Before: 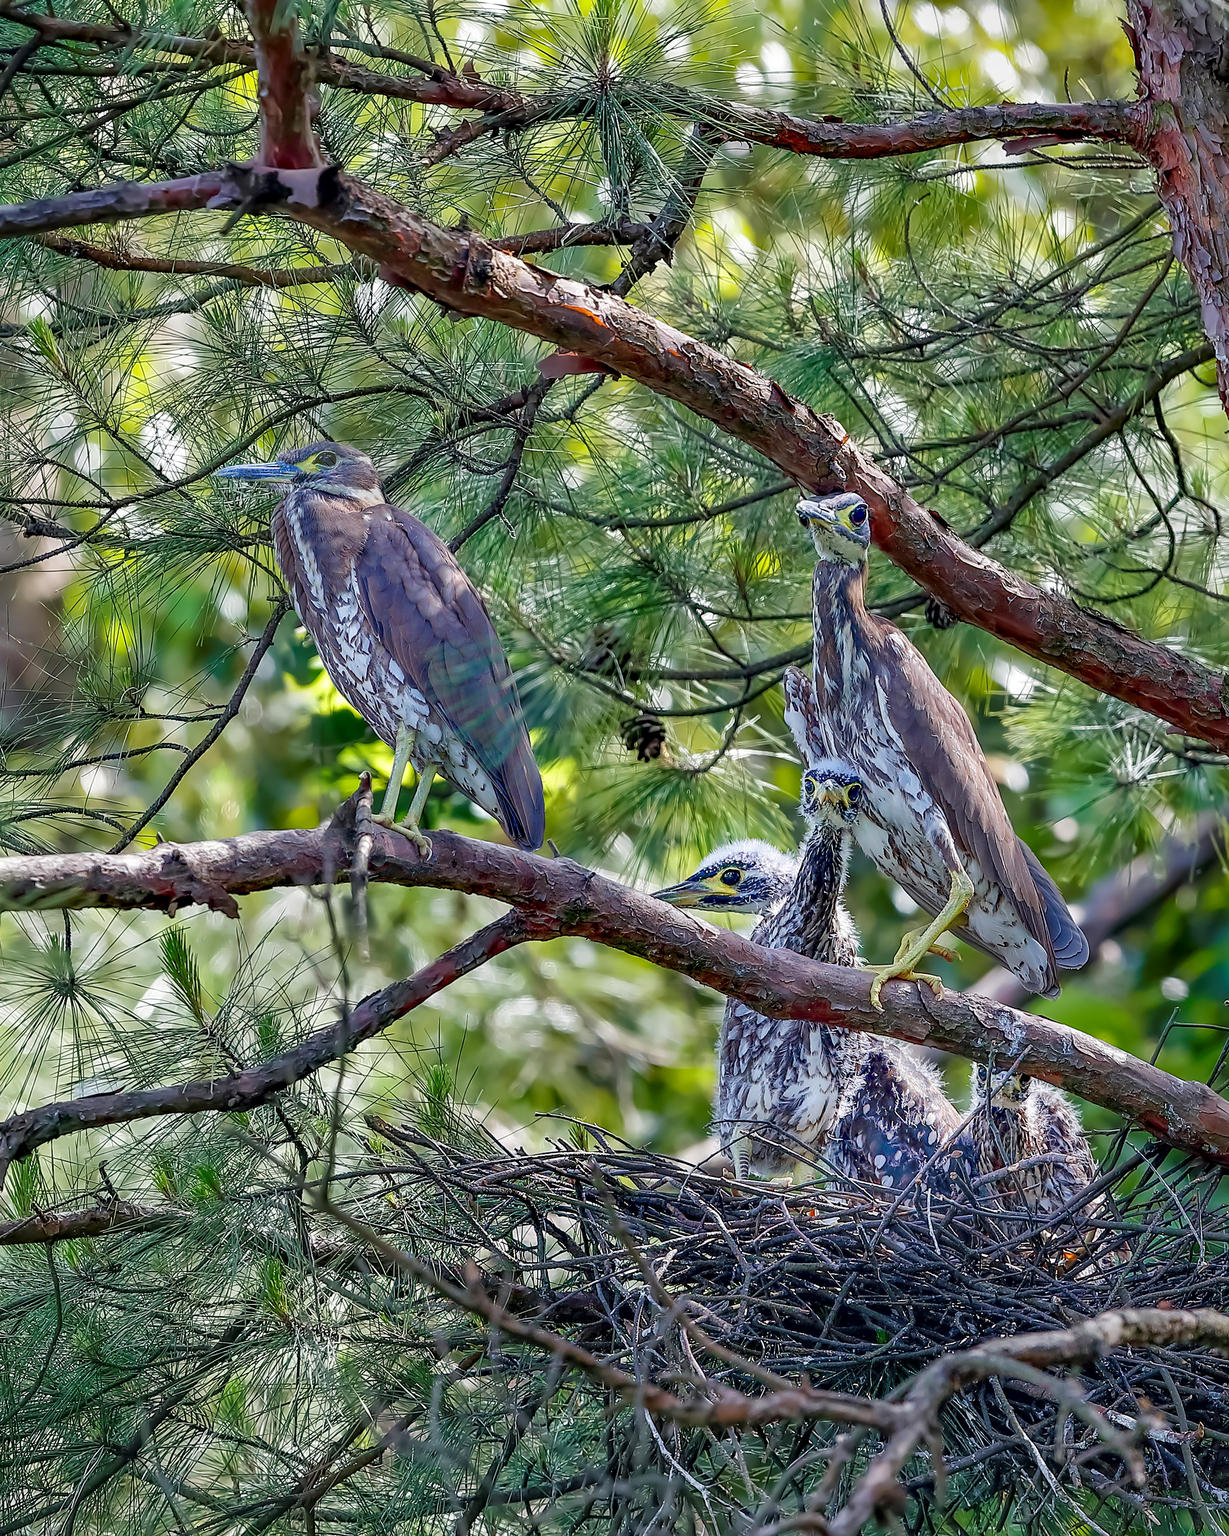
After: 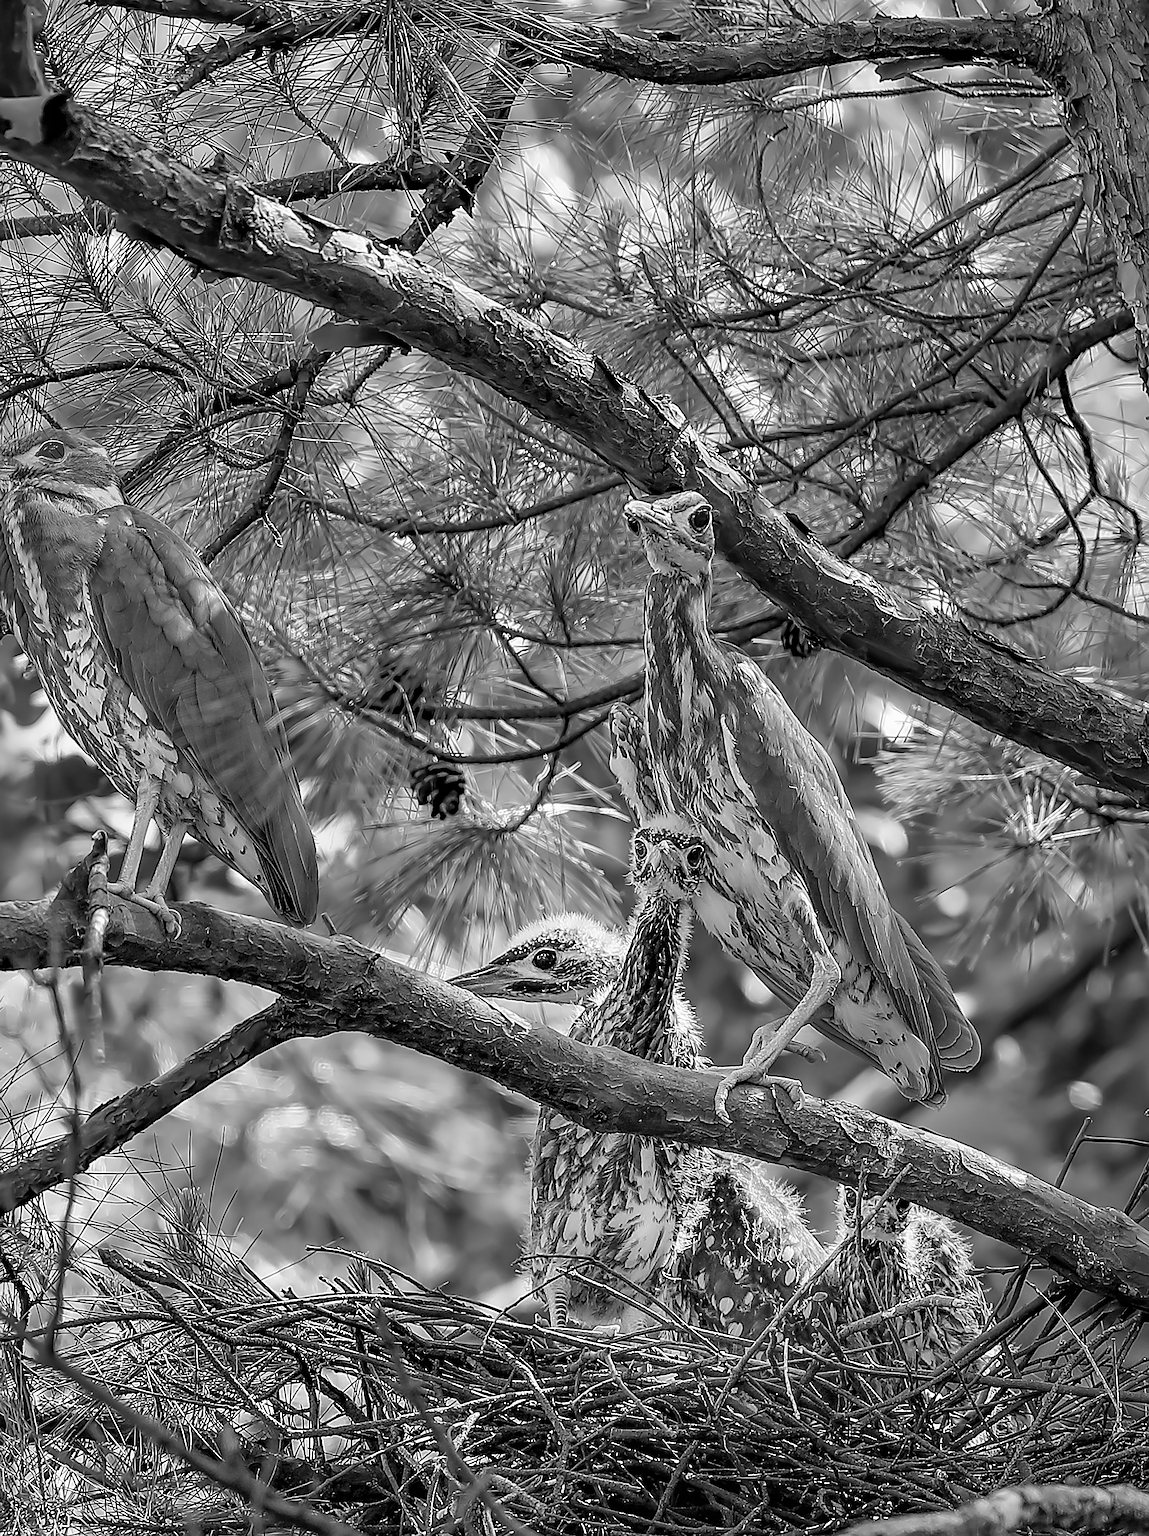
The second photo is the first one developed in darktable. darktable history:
white balance: red 0.871, blue 1.249
sharpen: on, module defaults
color correction: highlights a* 11.96, highlights b* 11.58
monochrome: on, module defaults
crop: left 23.095%, top 5.827%, bottom 11.854%
